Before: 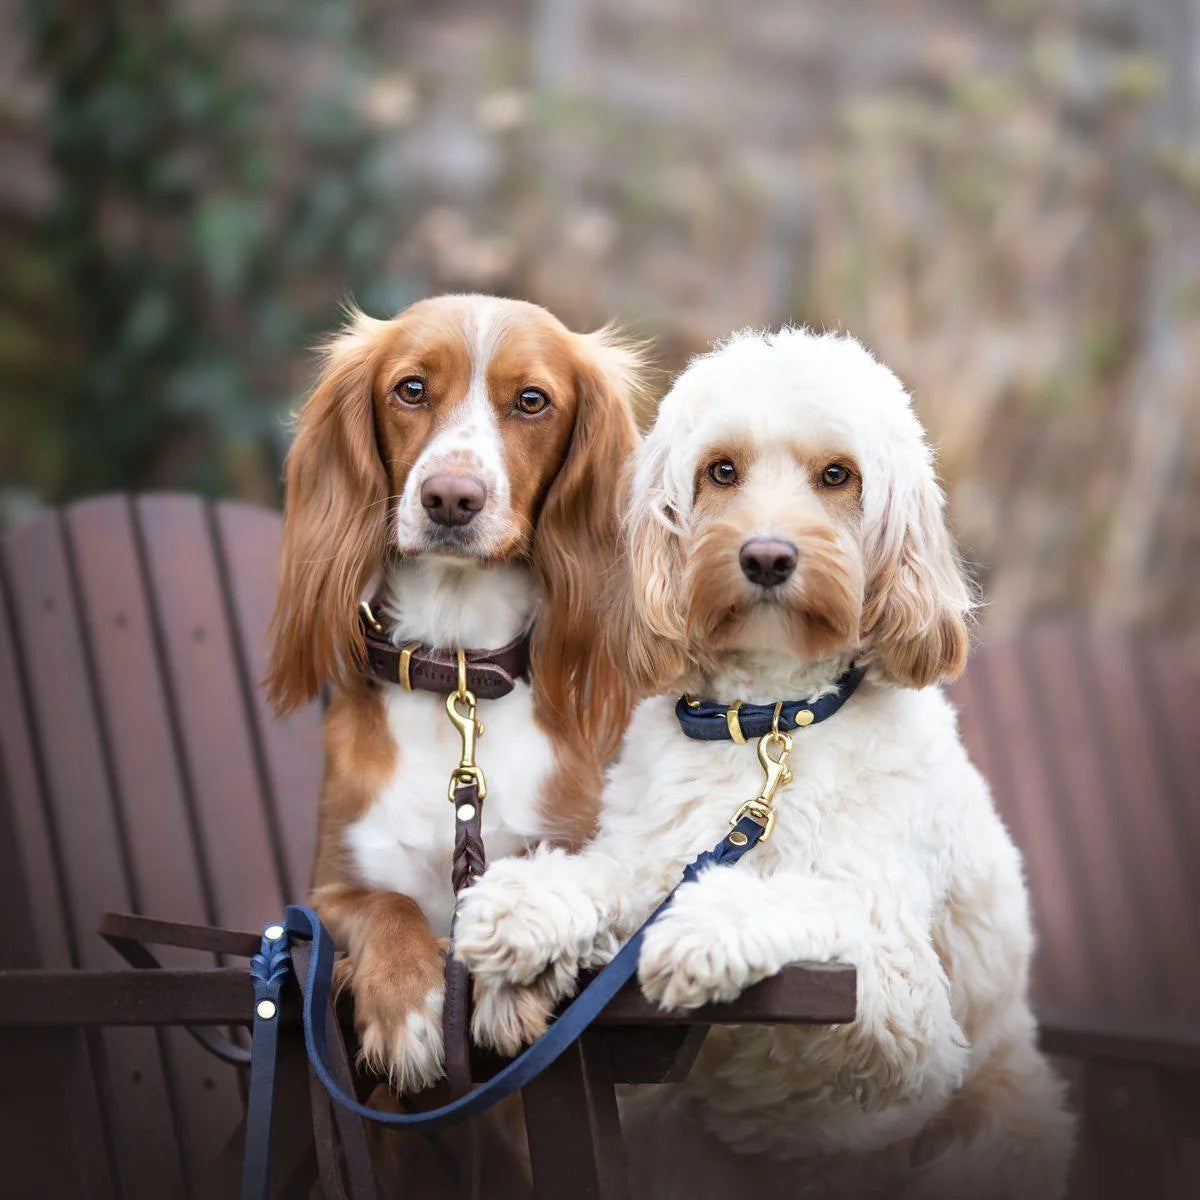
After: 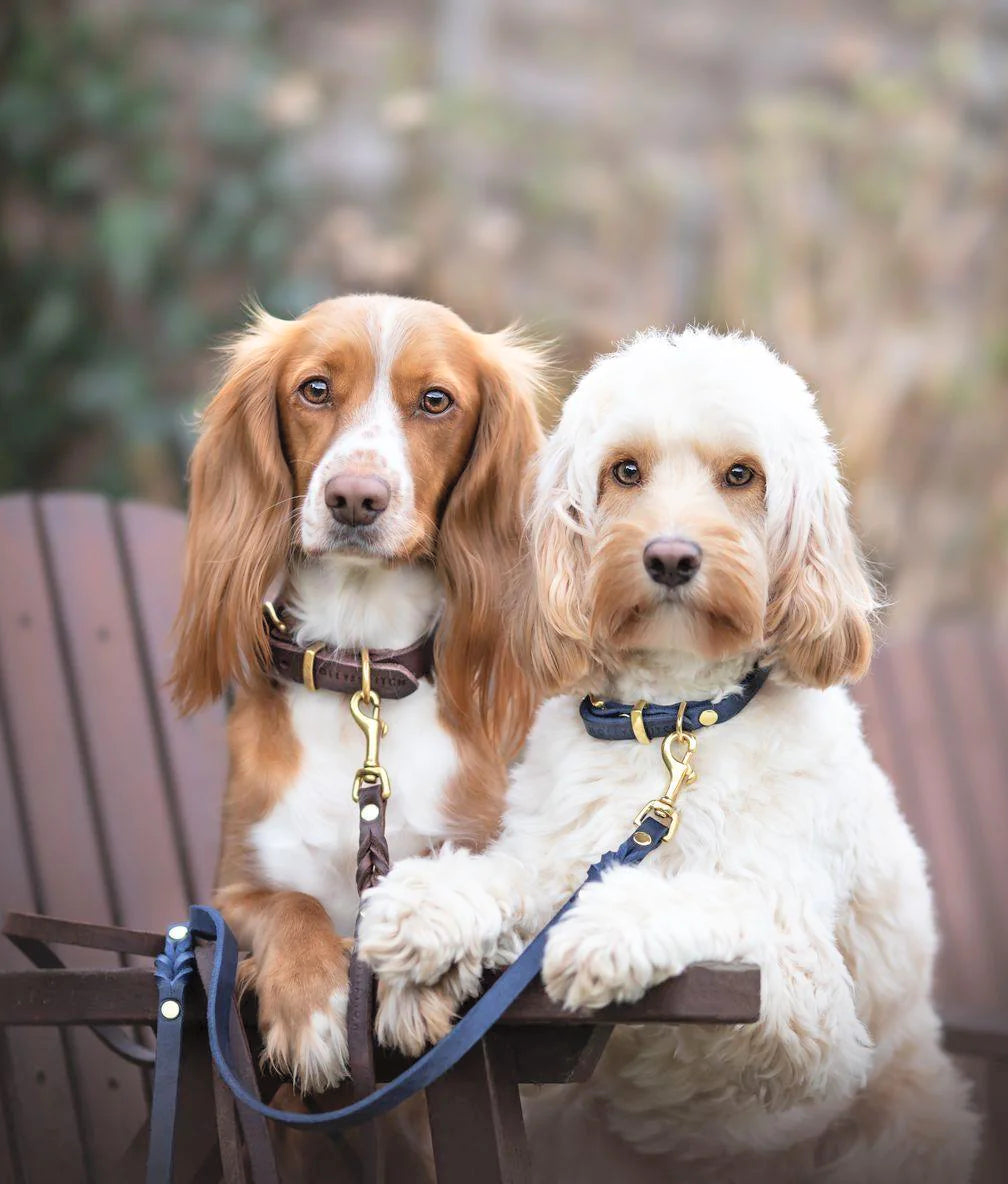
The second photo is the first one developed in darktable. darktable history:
crop: left 8.026%, right 7.374%
contrast brightness saturation: brightness 0.13
